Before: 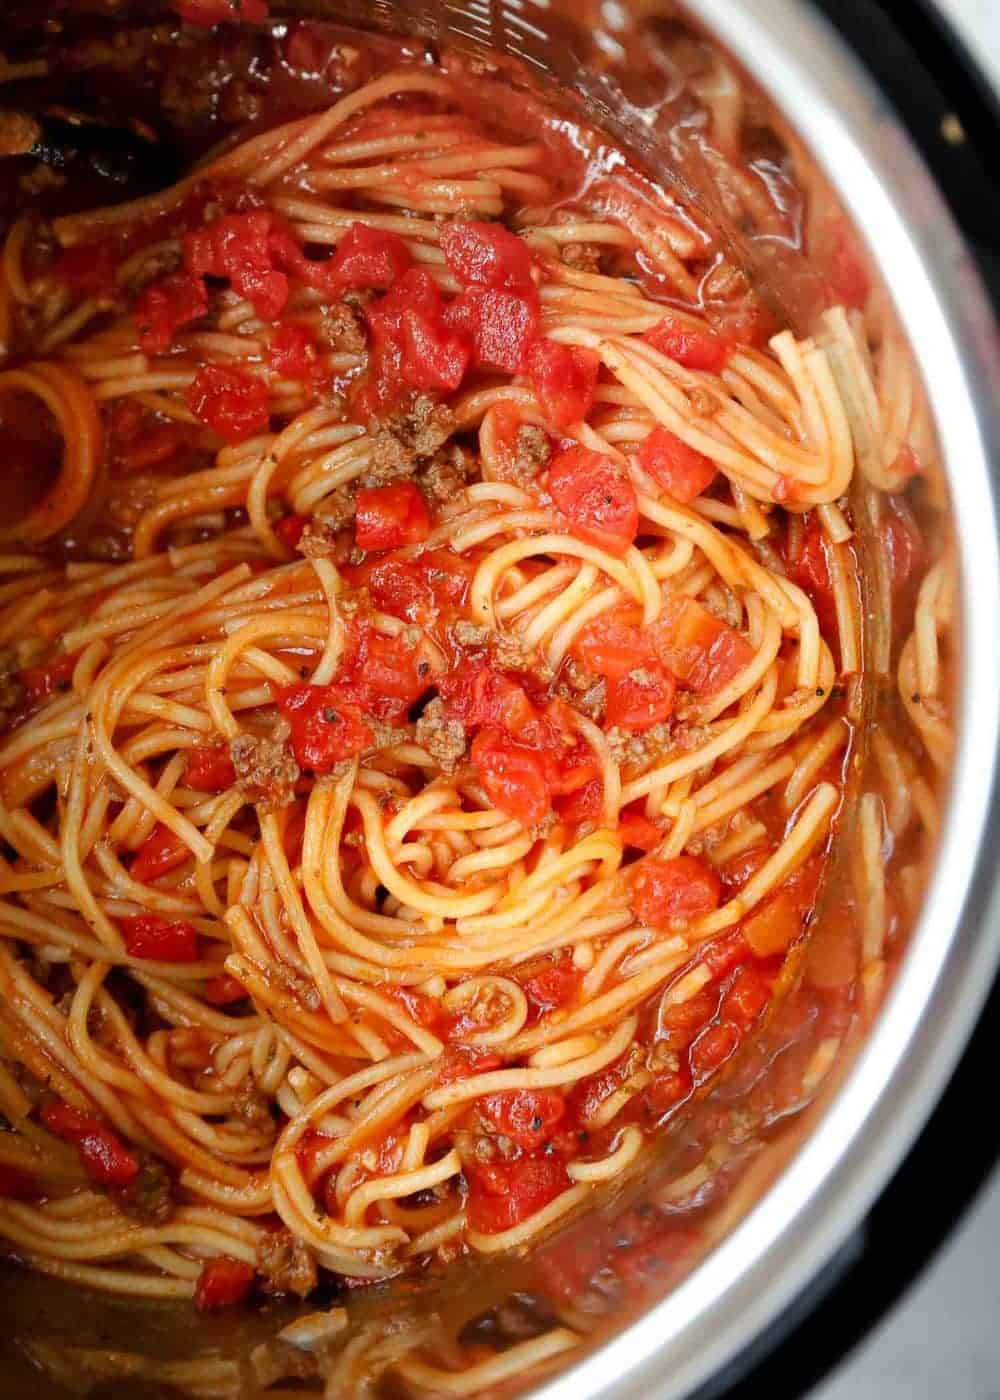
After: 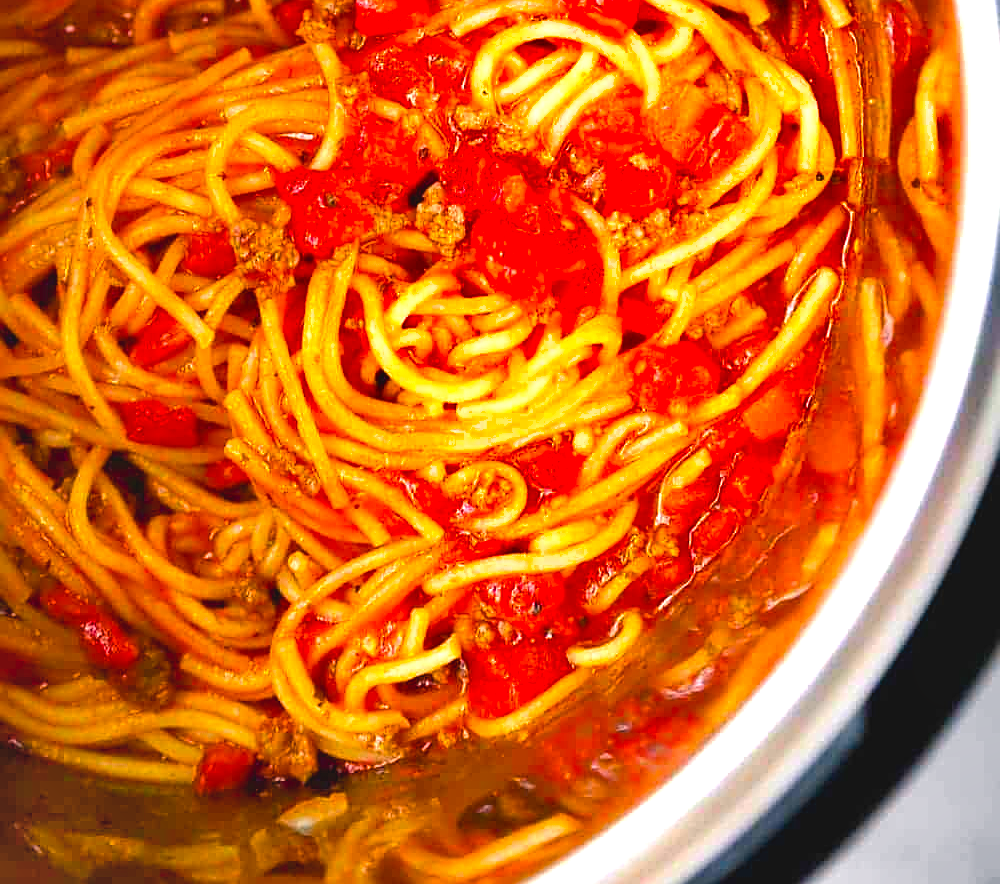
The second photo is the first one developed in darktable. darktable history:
contrast brightness saturation: contrast -0.125
color balance rgb: highlights gain › chroma 2.016%, highlights gain › hue 45.18°, linear chroma grading › global chroma 24.833%, perceptual saturation grading › global saturation 25.227%
crop and rotate: top 36.856%
shadows and highlights: shadows 61.13, highlights color adjustment 88.96%, soften with gaussian
exposure: black level correction 0, exposure 1 EV, compensate highlight preservation false
sharpen: on, module defaults
